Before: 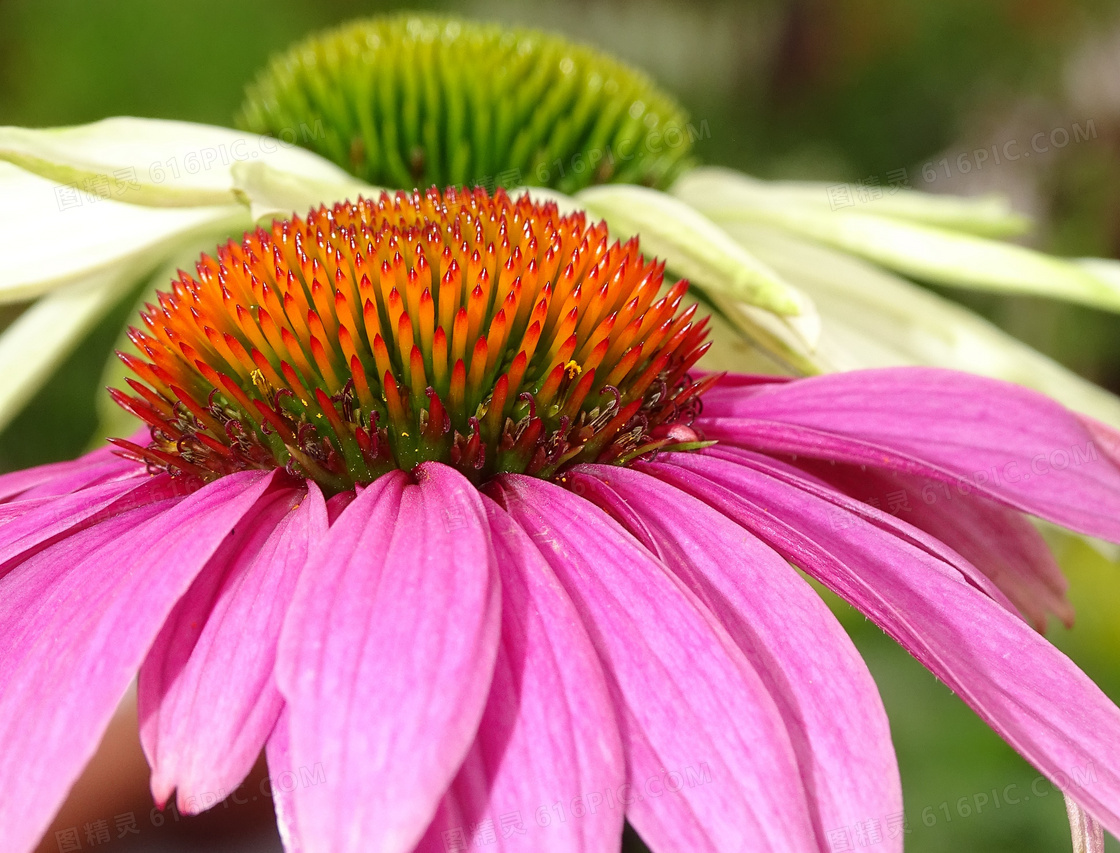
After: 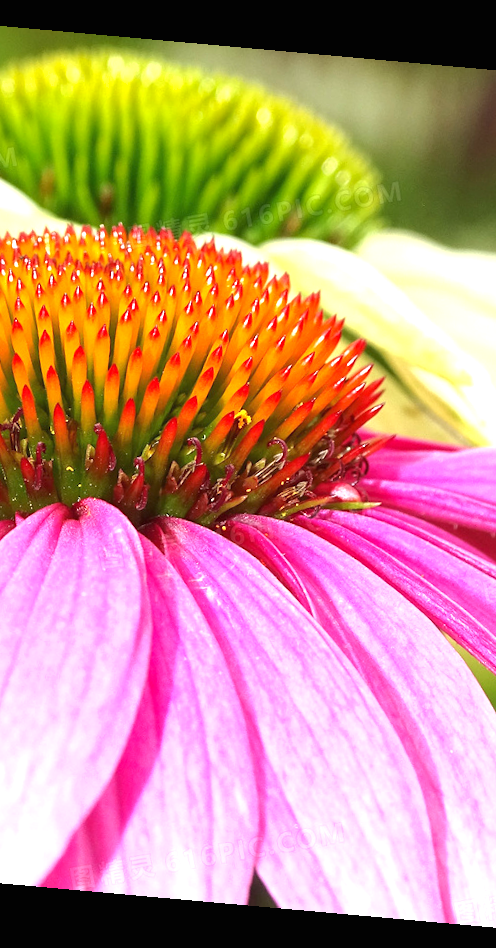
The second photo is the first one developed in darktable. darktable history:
crop: left 31.229%, right 27.105%
shadows and highlights: shadows 25, highlights -25
rotate and perspective: rotation 5.12°, automatic cropping off
exposure: black level correction 0, exposure 1.1 EV, compensate highlight preservation false
local contrast: mode bilateral grid, contrast 10, coarseness 25, detail 110%, midtone range 0.2
